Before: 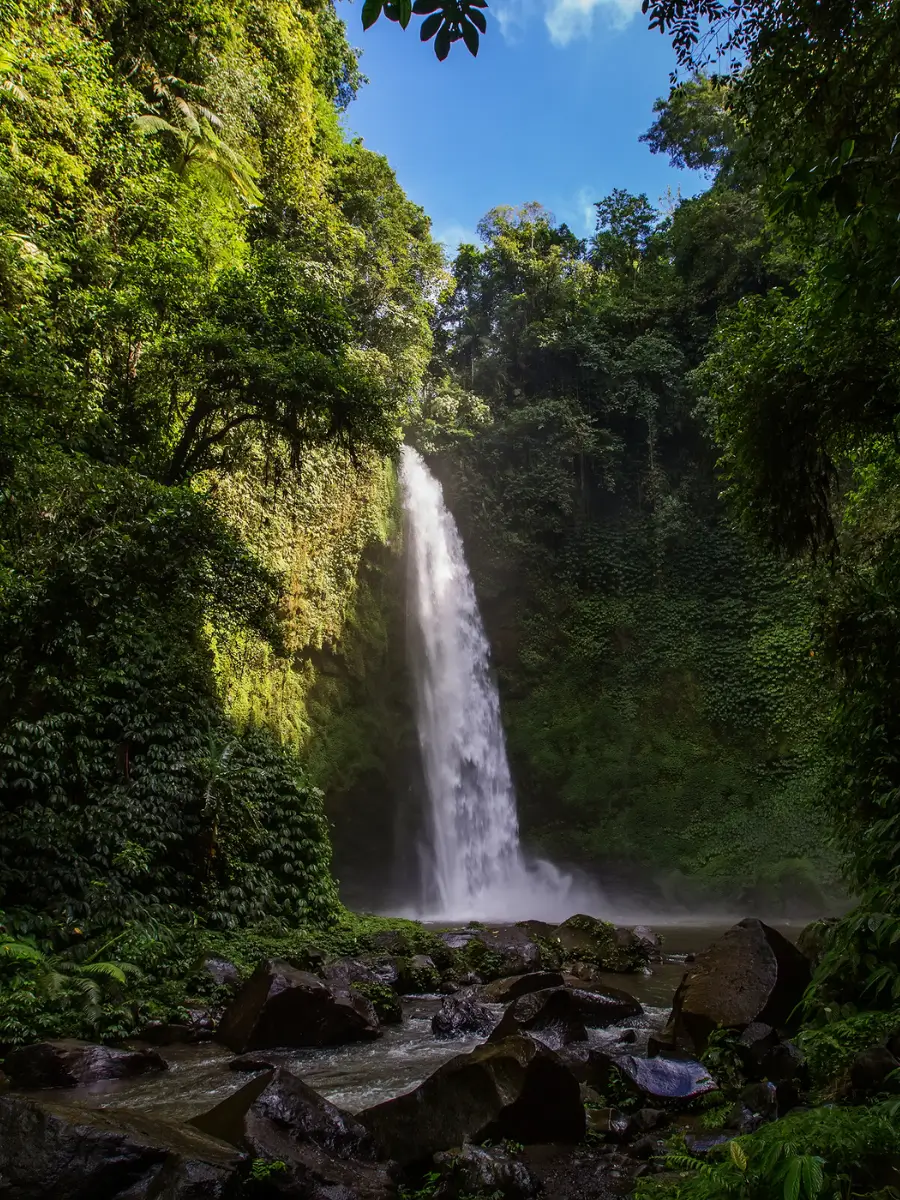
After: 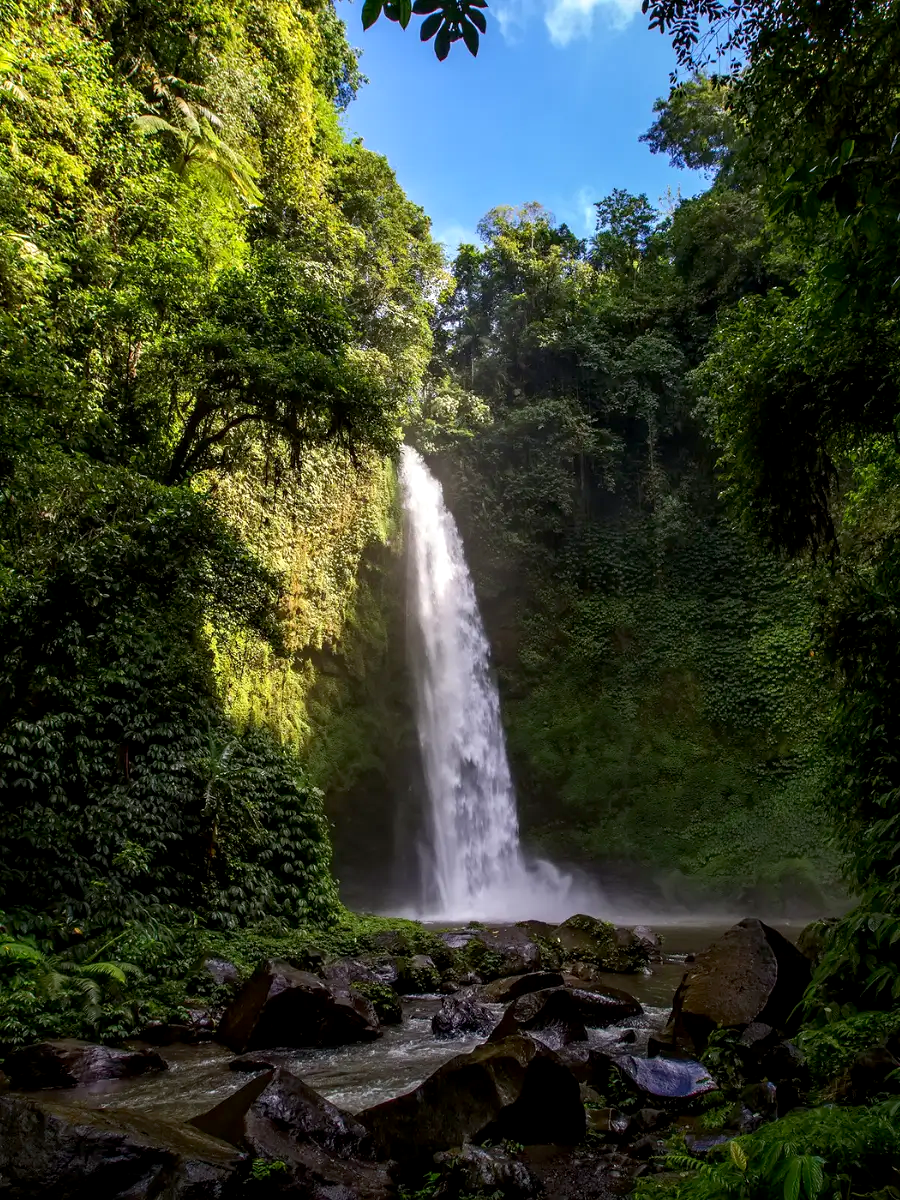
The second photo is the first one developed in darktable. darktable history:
shadows and highlights: radius 93.07, shadows -14.46, white point adjustment 0.23, highlights 31.48, compress 48.23%, highlights color adjustment 52.79%, soften with gaussian
exposure: black level correction 0.003, exposure 0.383 EV, compensate highlight preservation false
